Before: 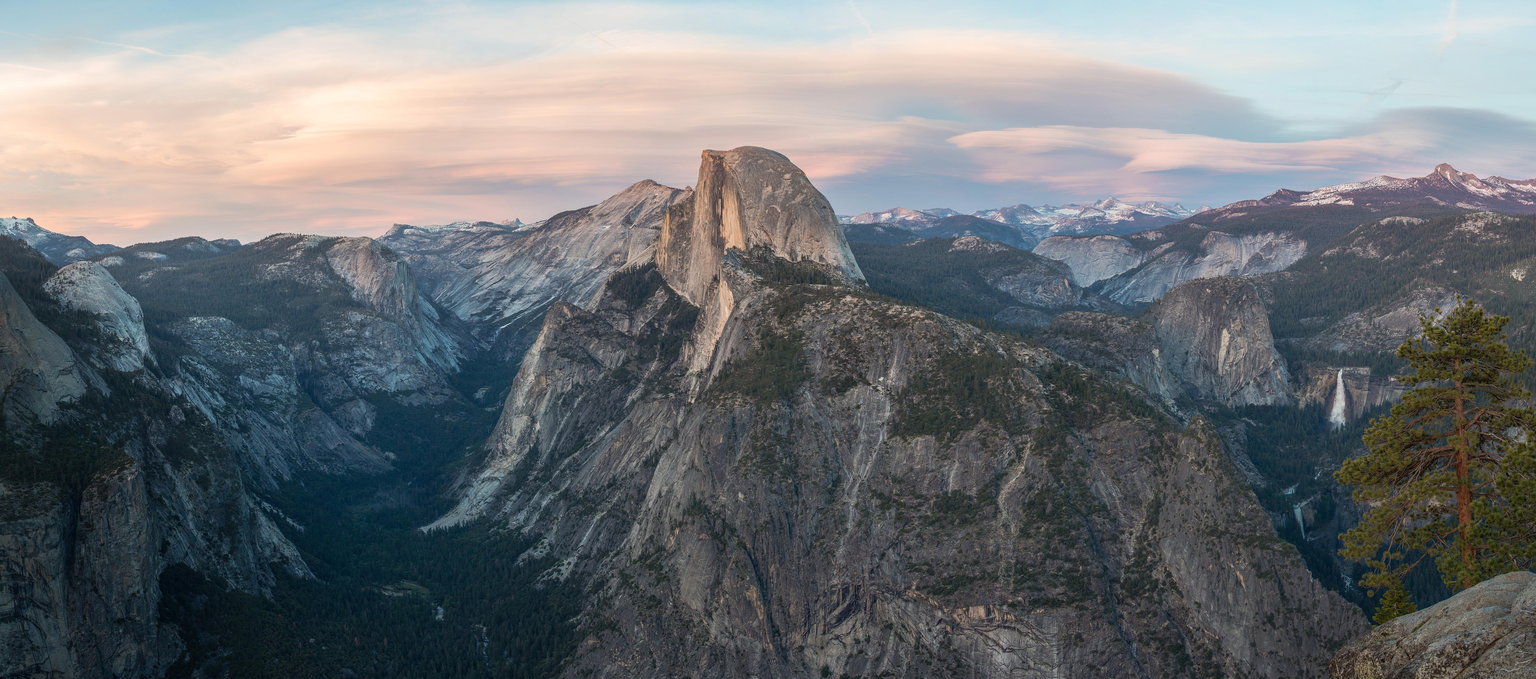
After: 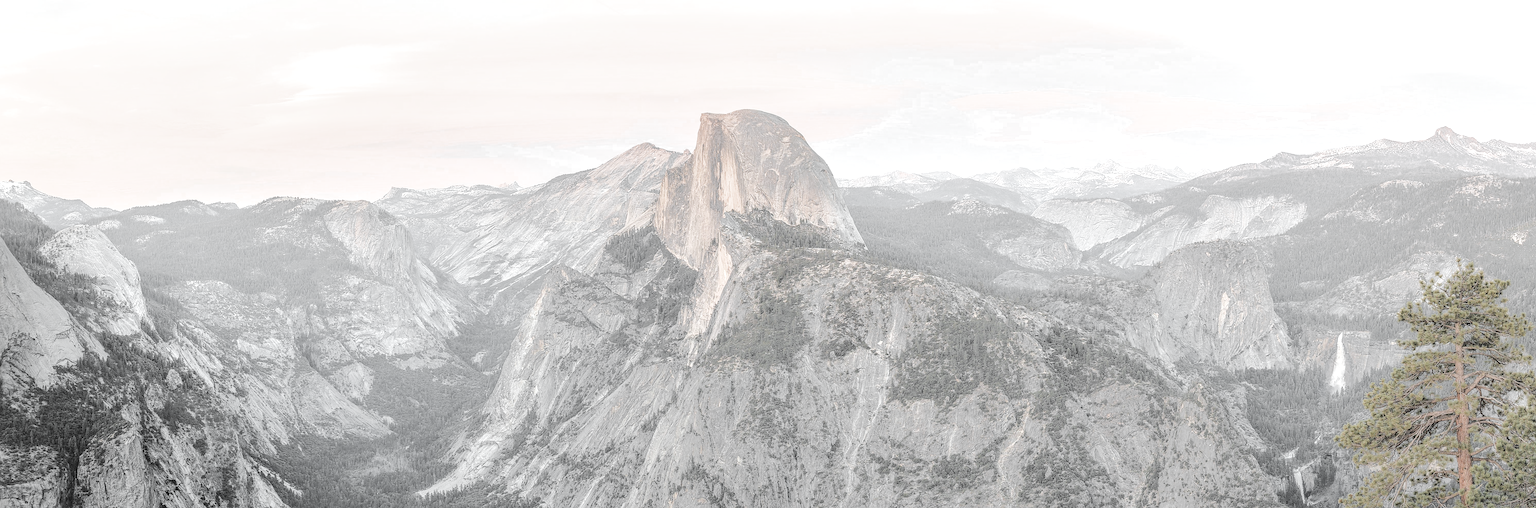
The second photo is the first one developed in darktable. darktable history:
tone equalizer: -7 EV 0.149 EV, -6 EV 0.576 EV, -5 EV 1.16 EV, -4 EV 1.36 EV, -3 EV 1.15 EV, -2 EV 0.6 EV, -1 EV 0.148 EV, edges refinement/feathering 500, mask exposure compensation -1.57 EV, preserve details no
sharpen: on, module defaults
color zones: curves: ch0 [(0, 0.613) (0.01, 0.613) (0.245, 0.448) (0.498, 0.529) (0.642, 0.665) (0.879, 0.777) (0.99, 0.613)]; ch1 [(0, 0.035) (0.121, 0.189) (0.259, 0.197) (0.415, 0.061) (0.589, 0.022) (0.732, 0.022) (0.857, 0.026) (0.991, 0.053)]
exposure: black level correction 0, exposure 1.758 EV, compensate highlight preservation false
local contrast: on, module defaults
filmic rgb: black relative exposure -8.02 EV, white relative exposure 4.01 EV, hardness 4.2
crop: left 0.242%, top 5.561%, bottom 19.819%
vignetting: brightness 0.036, saturation -0.001
